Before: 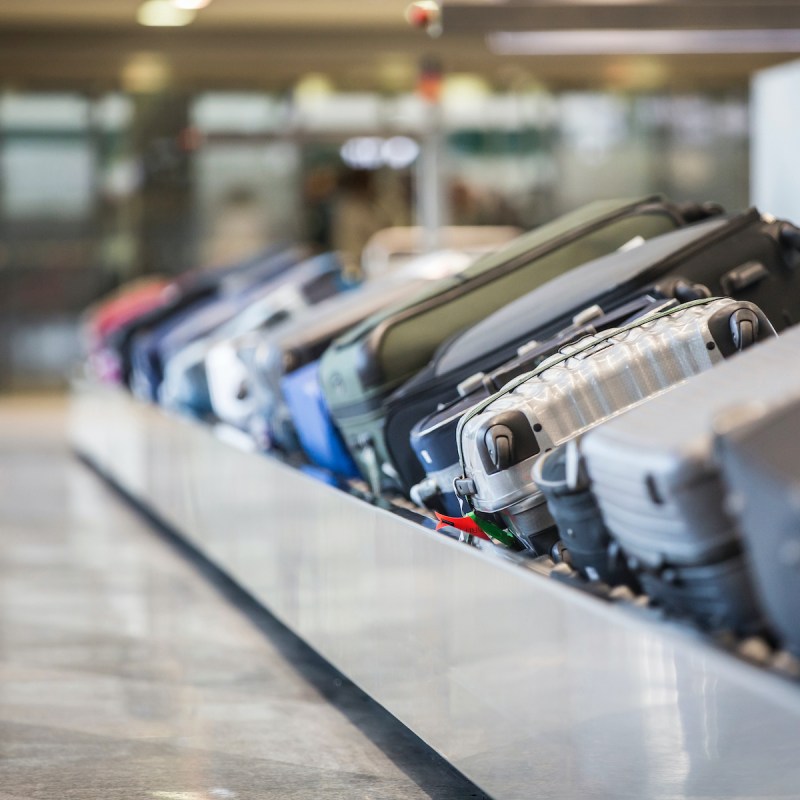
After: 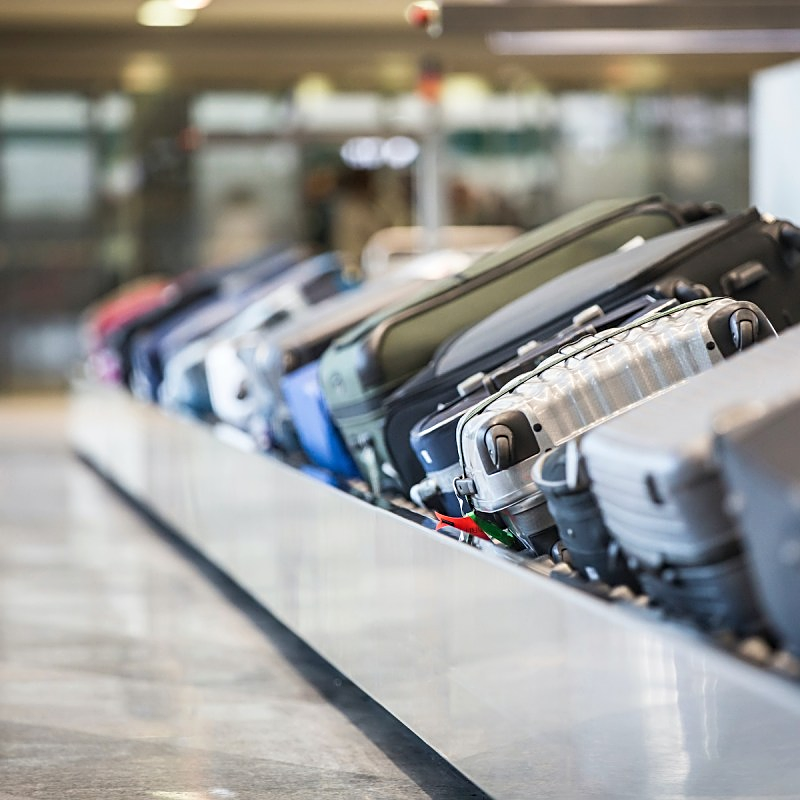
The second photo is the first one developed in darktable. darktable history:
sharpen: on, module defaults
shadows and highlights: shadows -1.38, highlights 38.56
